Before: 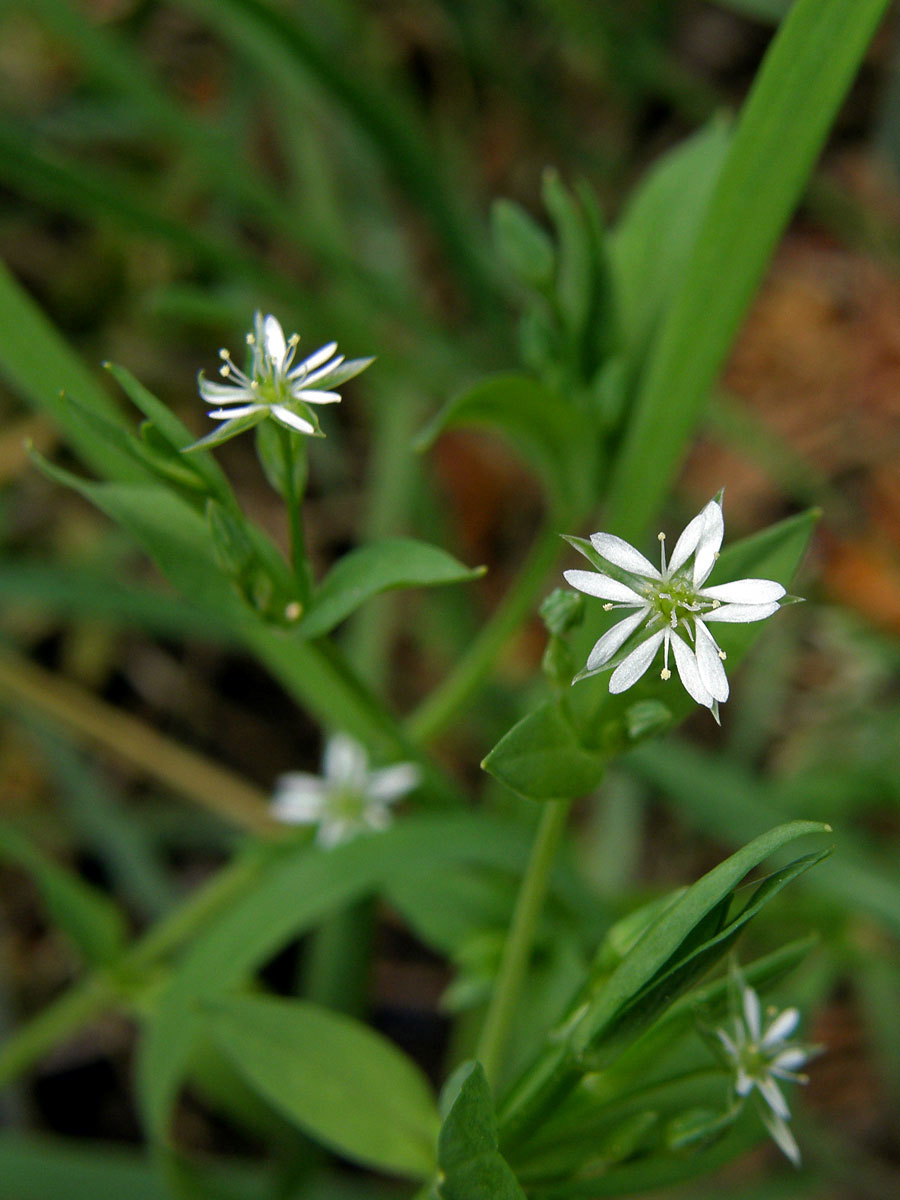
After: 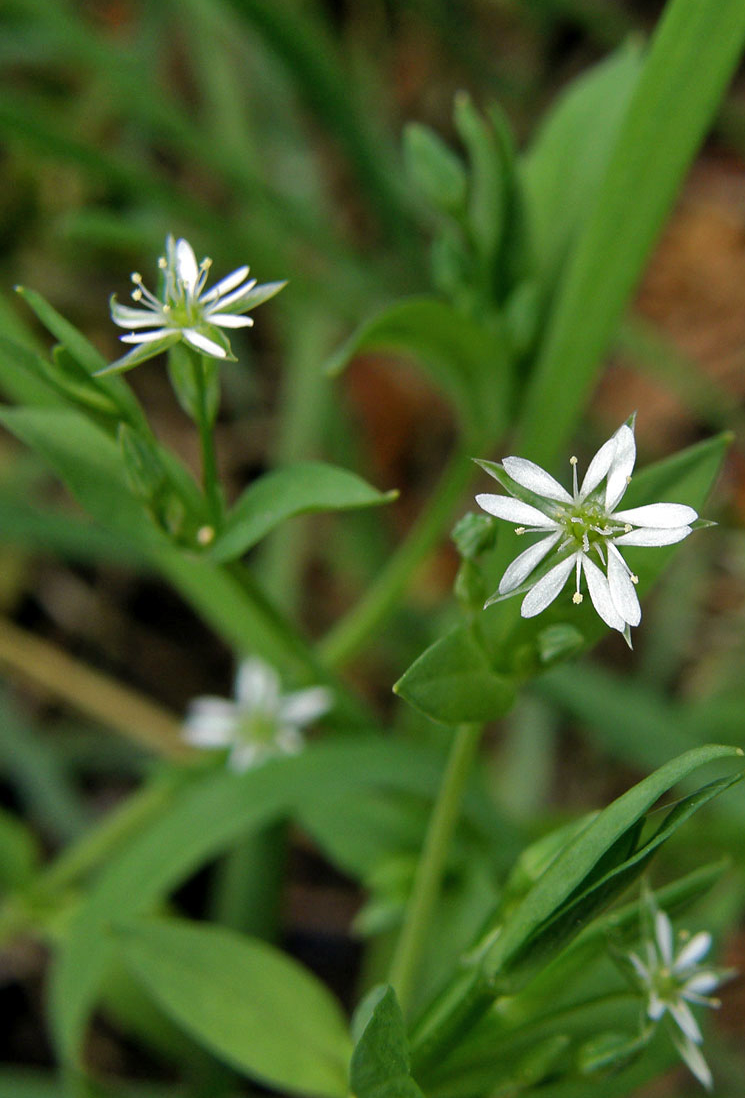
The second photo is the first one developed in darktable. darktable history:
shadows and highlights: shadows 47.21, highlights -41.28, soften with gaussian
crop: left 9.841%, top 6.336%, right 7.294%, bottom 2.139%
